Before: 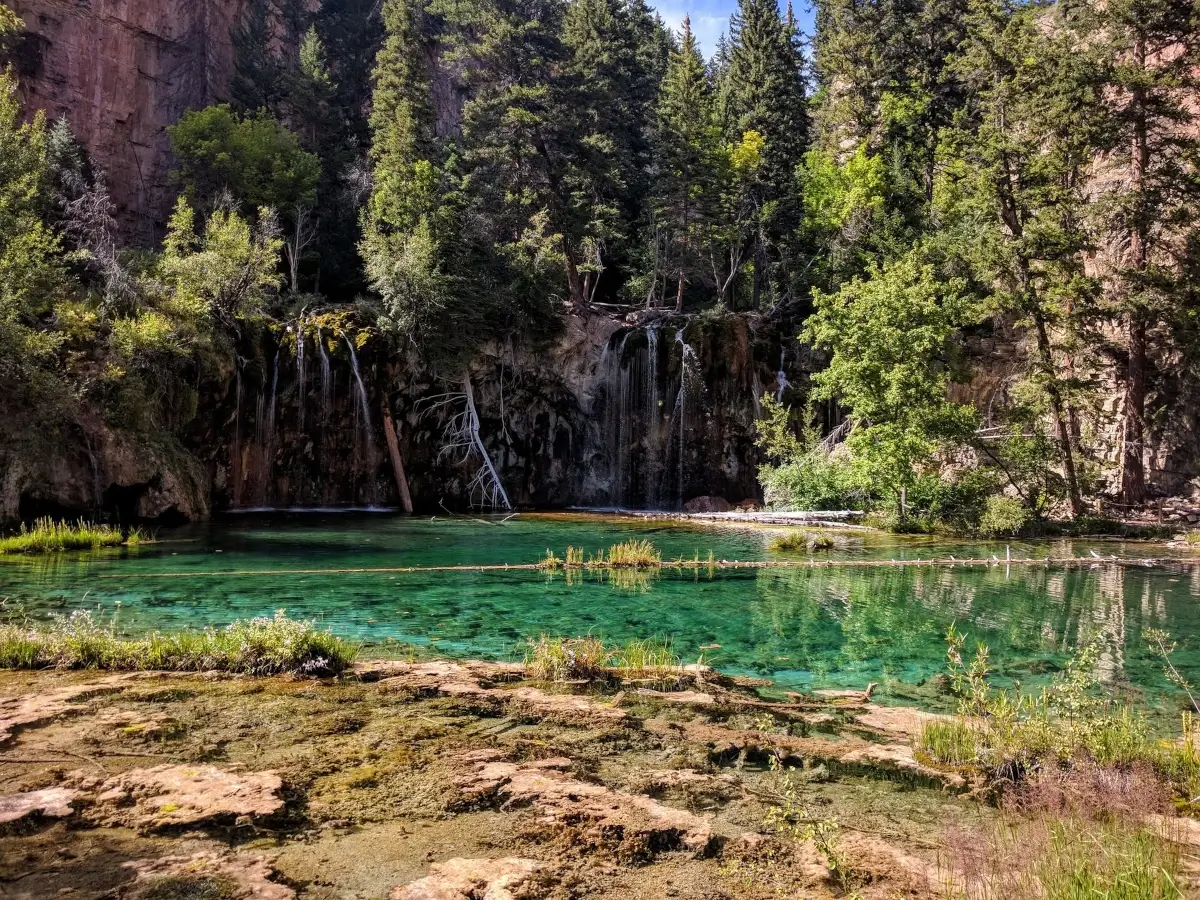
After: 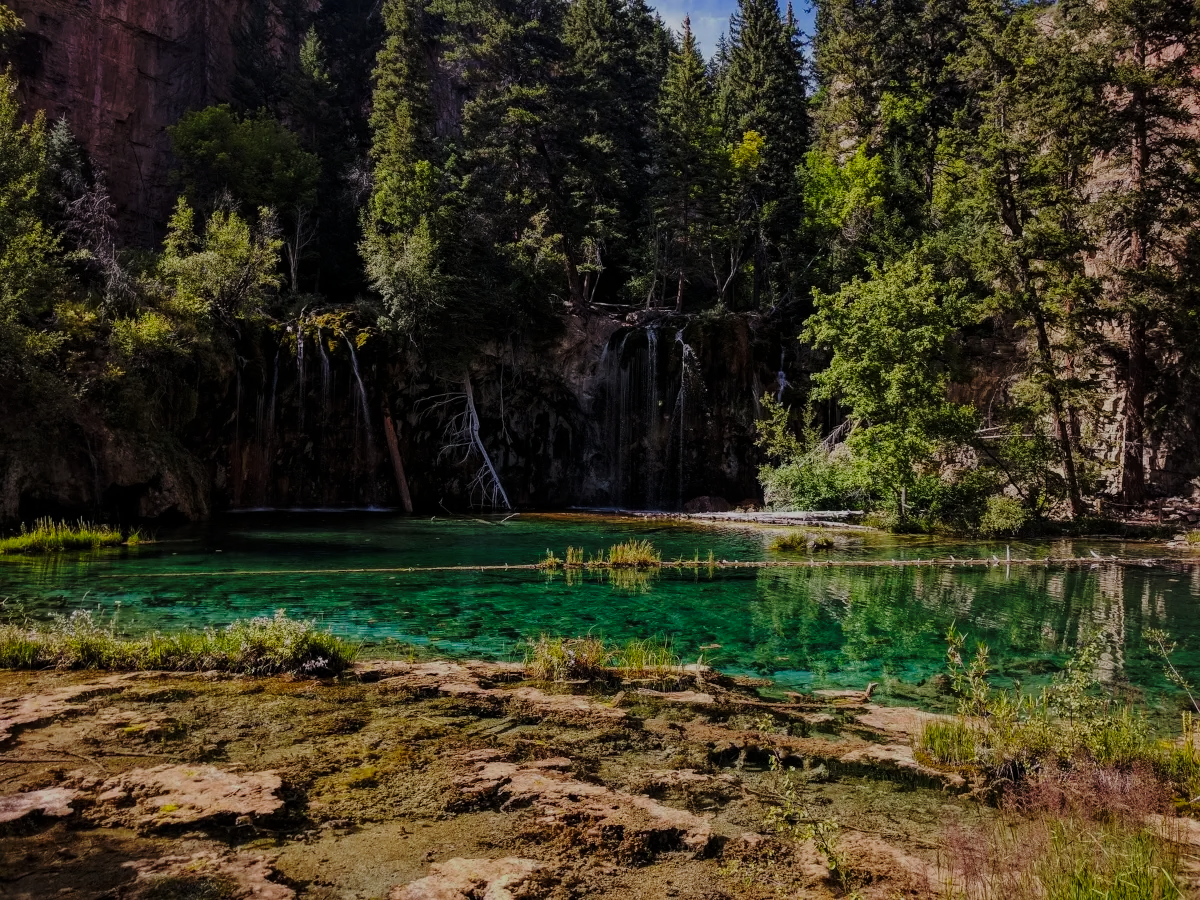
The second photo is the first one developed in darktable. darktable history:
exposure: exposure -2.045 EV, compensate exposure bias true, compensate highlight preservation false
base curve: curves: ch0 [(0, 0) (0.026, 0.03) (0.109, 0.232) (0.351, 0.748) (0.669, 0.968) (1, 1)], preserve colors none
